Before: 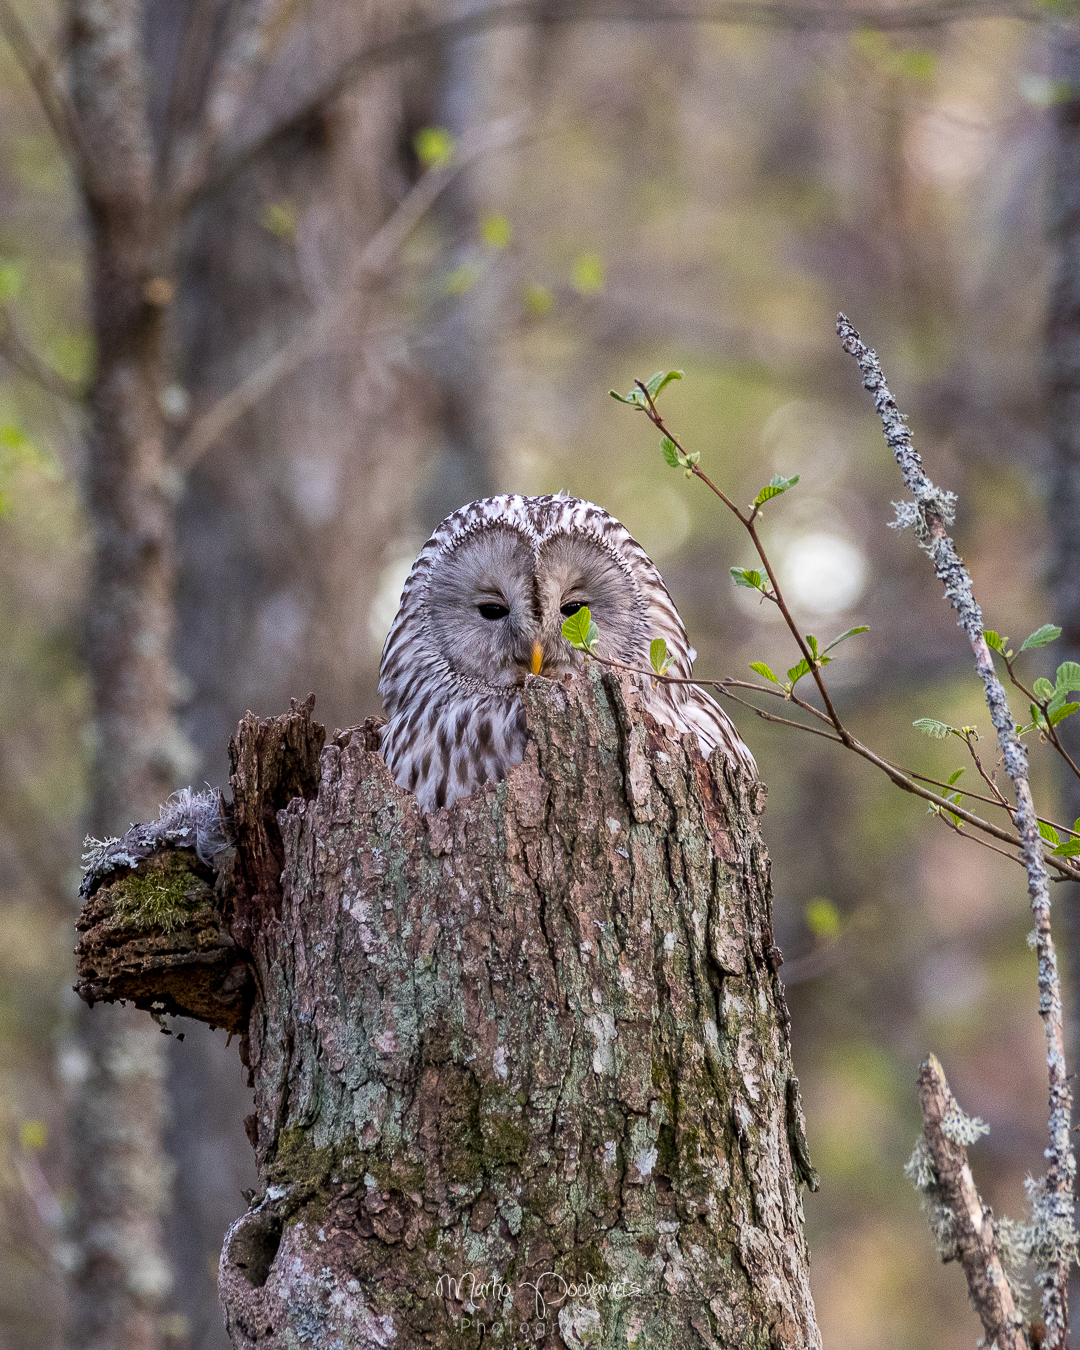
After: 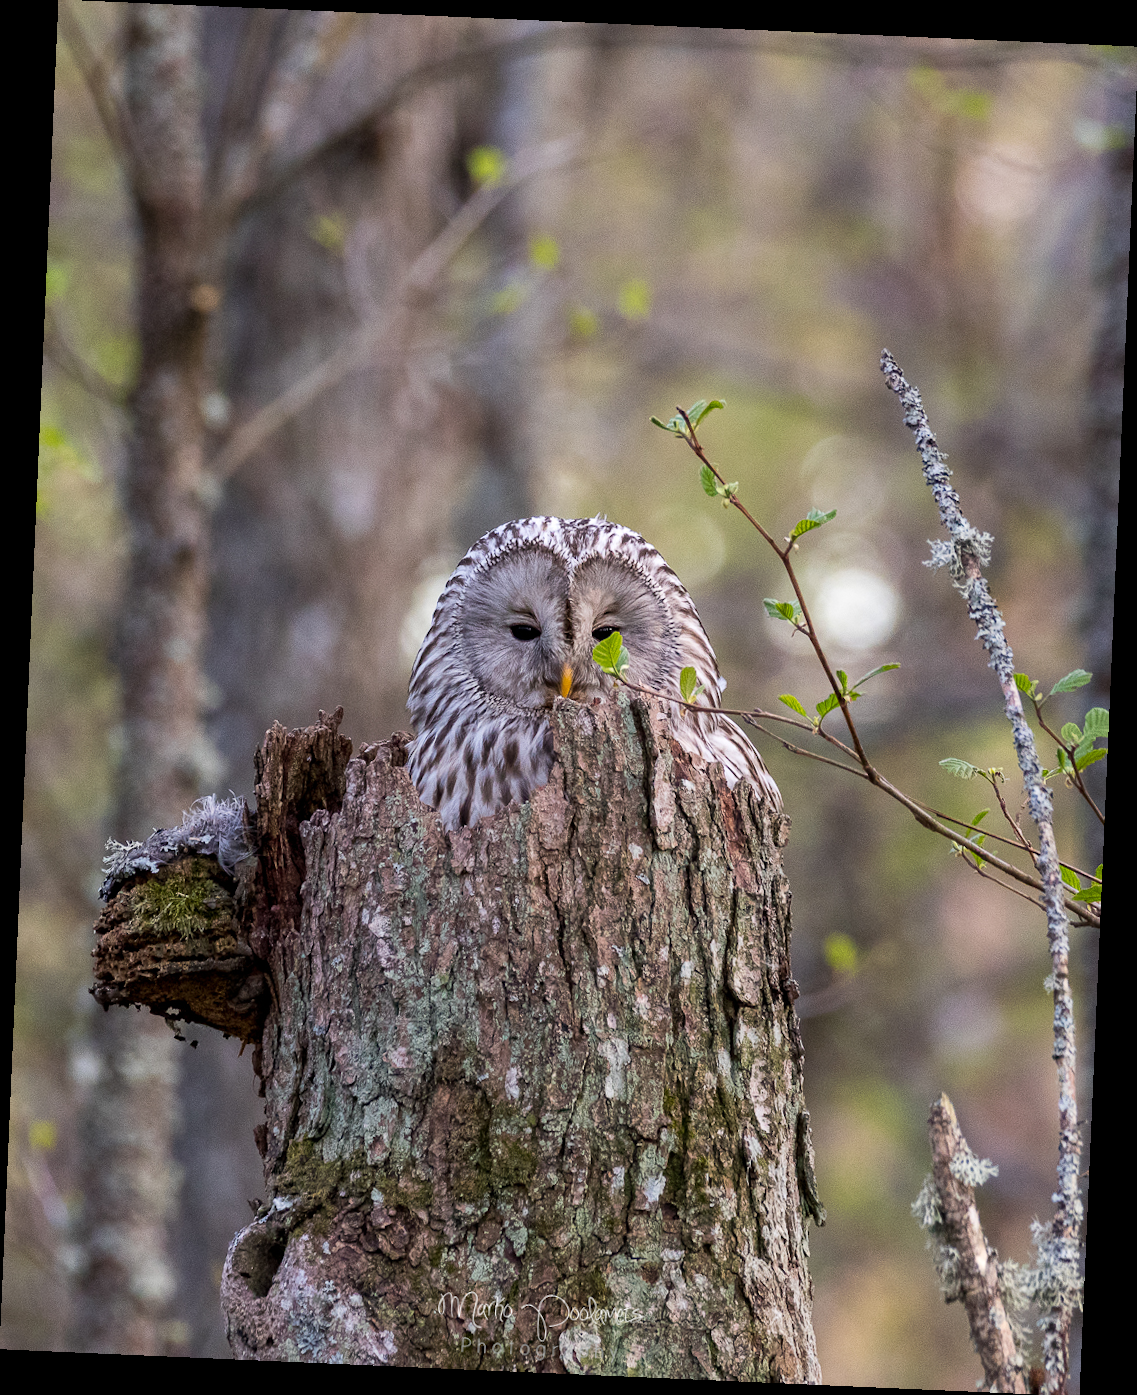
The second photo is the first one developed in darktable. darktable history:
crop and rotate: angle -2.5°
